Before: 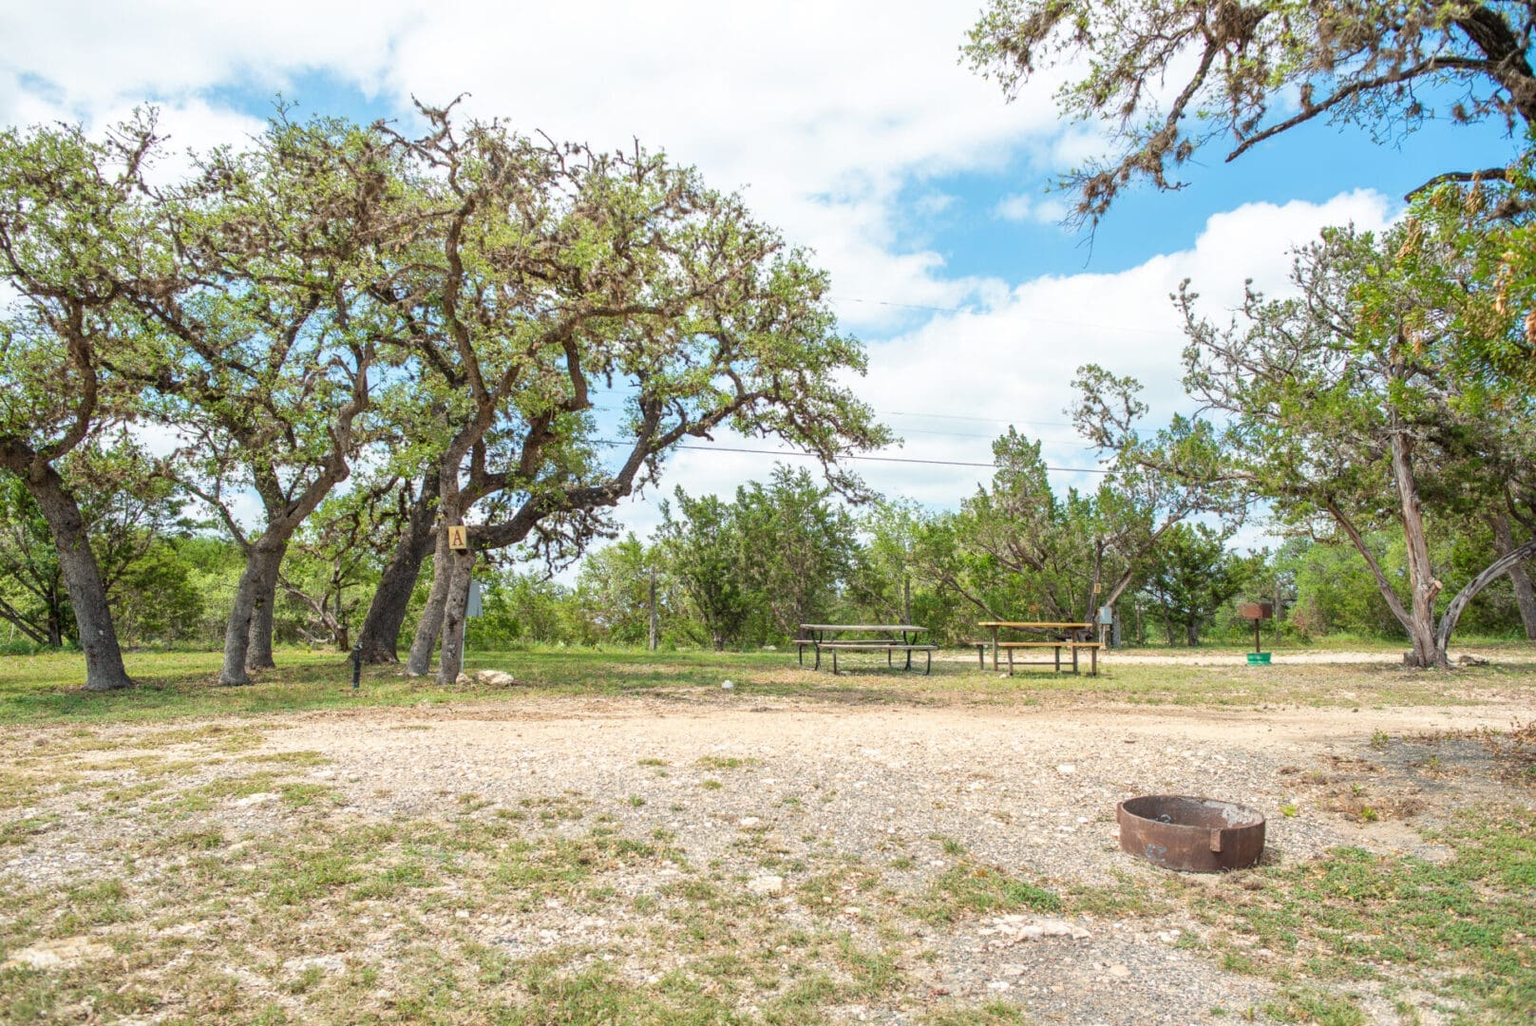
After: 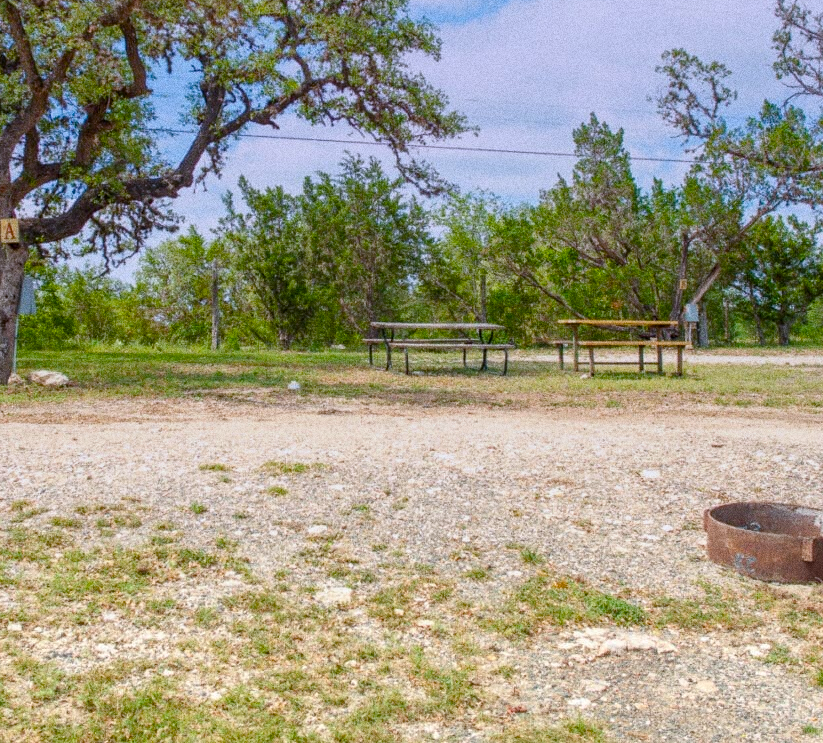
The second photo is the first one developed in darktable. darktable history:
crop and rotate: left 29.237%, top 31.152%, right 19.807%
grain: coarseness 0.09 ISO, strength 40%
color balance rgb: perceptual saturation grading › global saturation 35%, perceptual saturation grading › highlights -25%, perceptual saturation grading › shadows 50%
graduated density: hue 238.83°, saturation 50%
exposure: black level correction 0.002, compensate highlight preservation false
